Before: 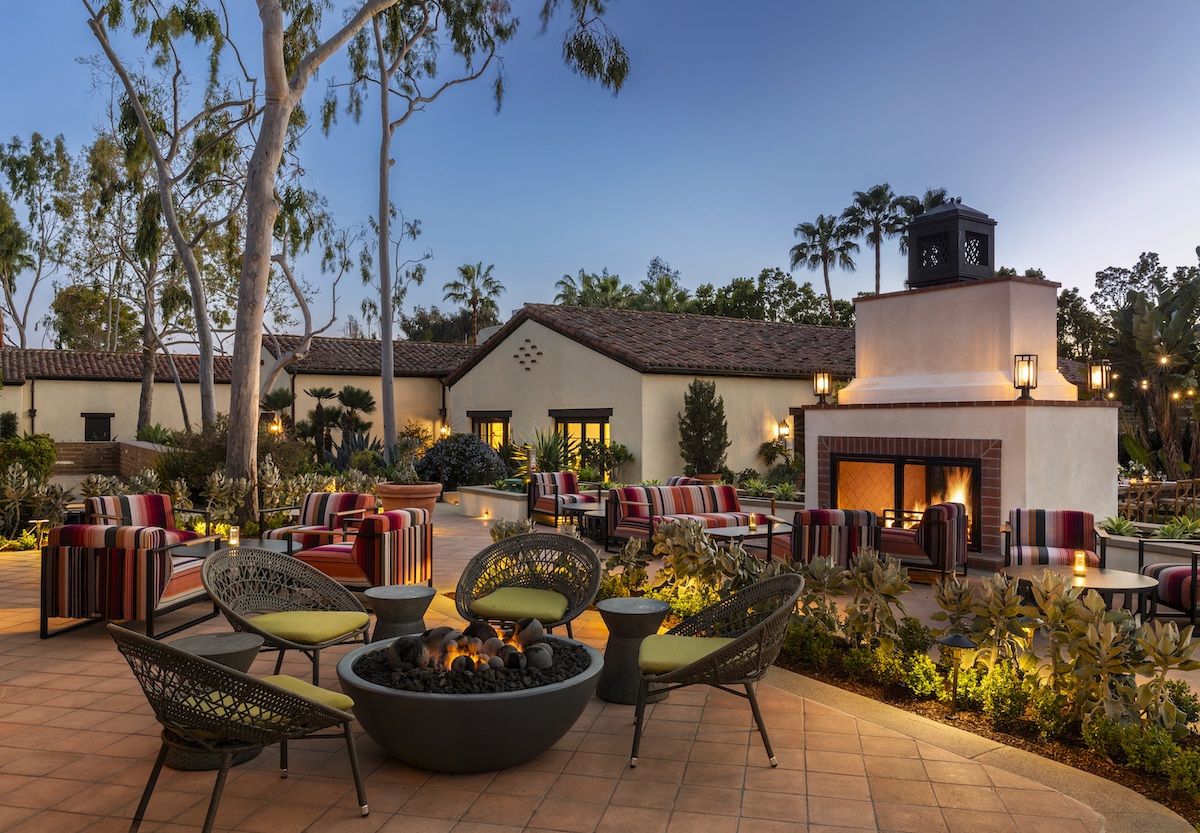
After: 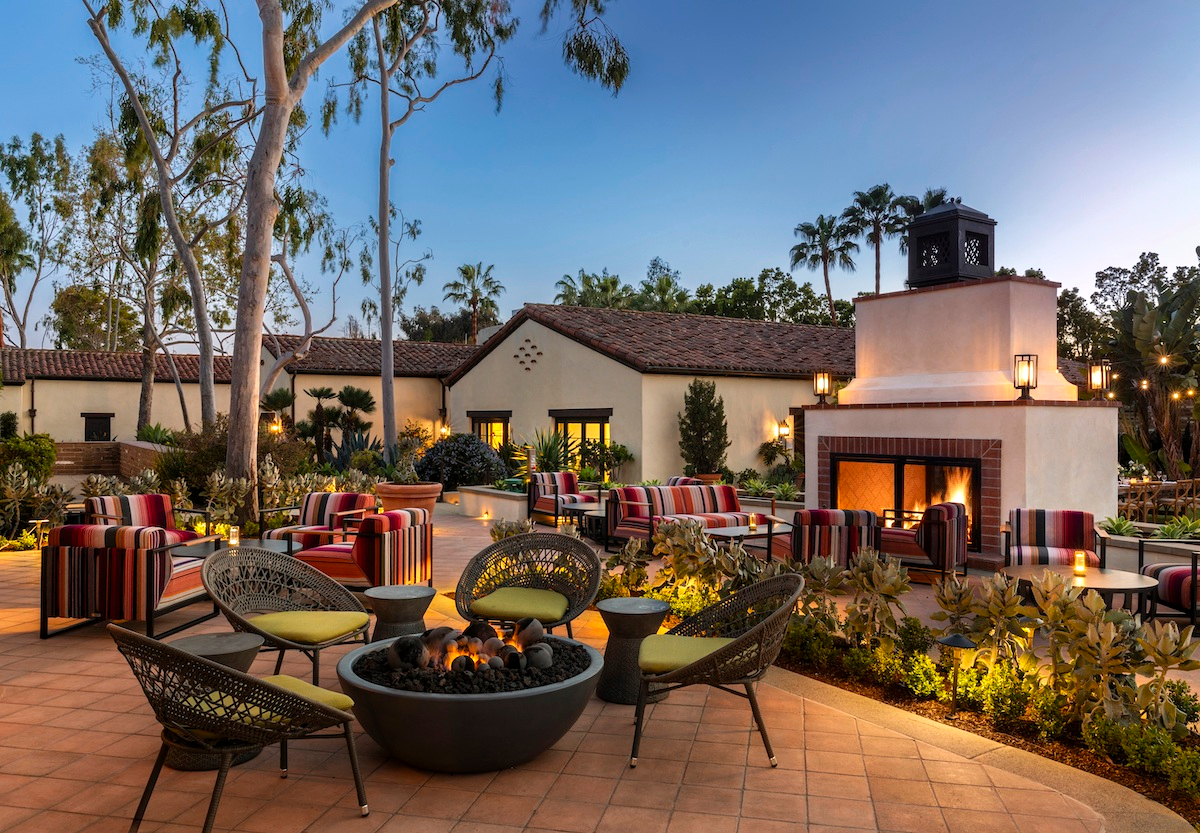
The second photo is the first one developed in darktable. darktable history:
levels: levels [0, 0.476, 0.951]
